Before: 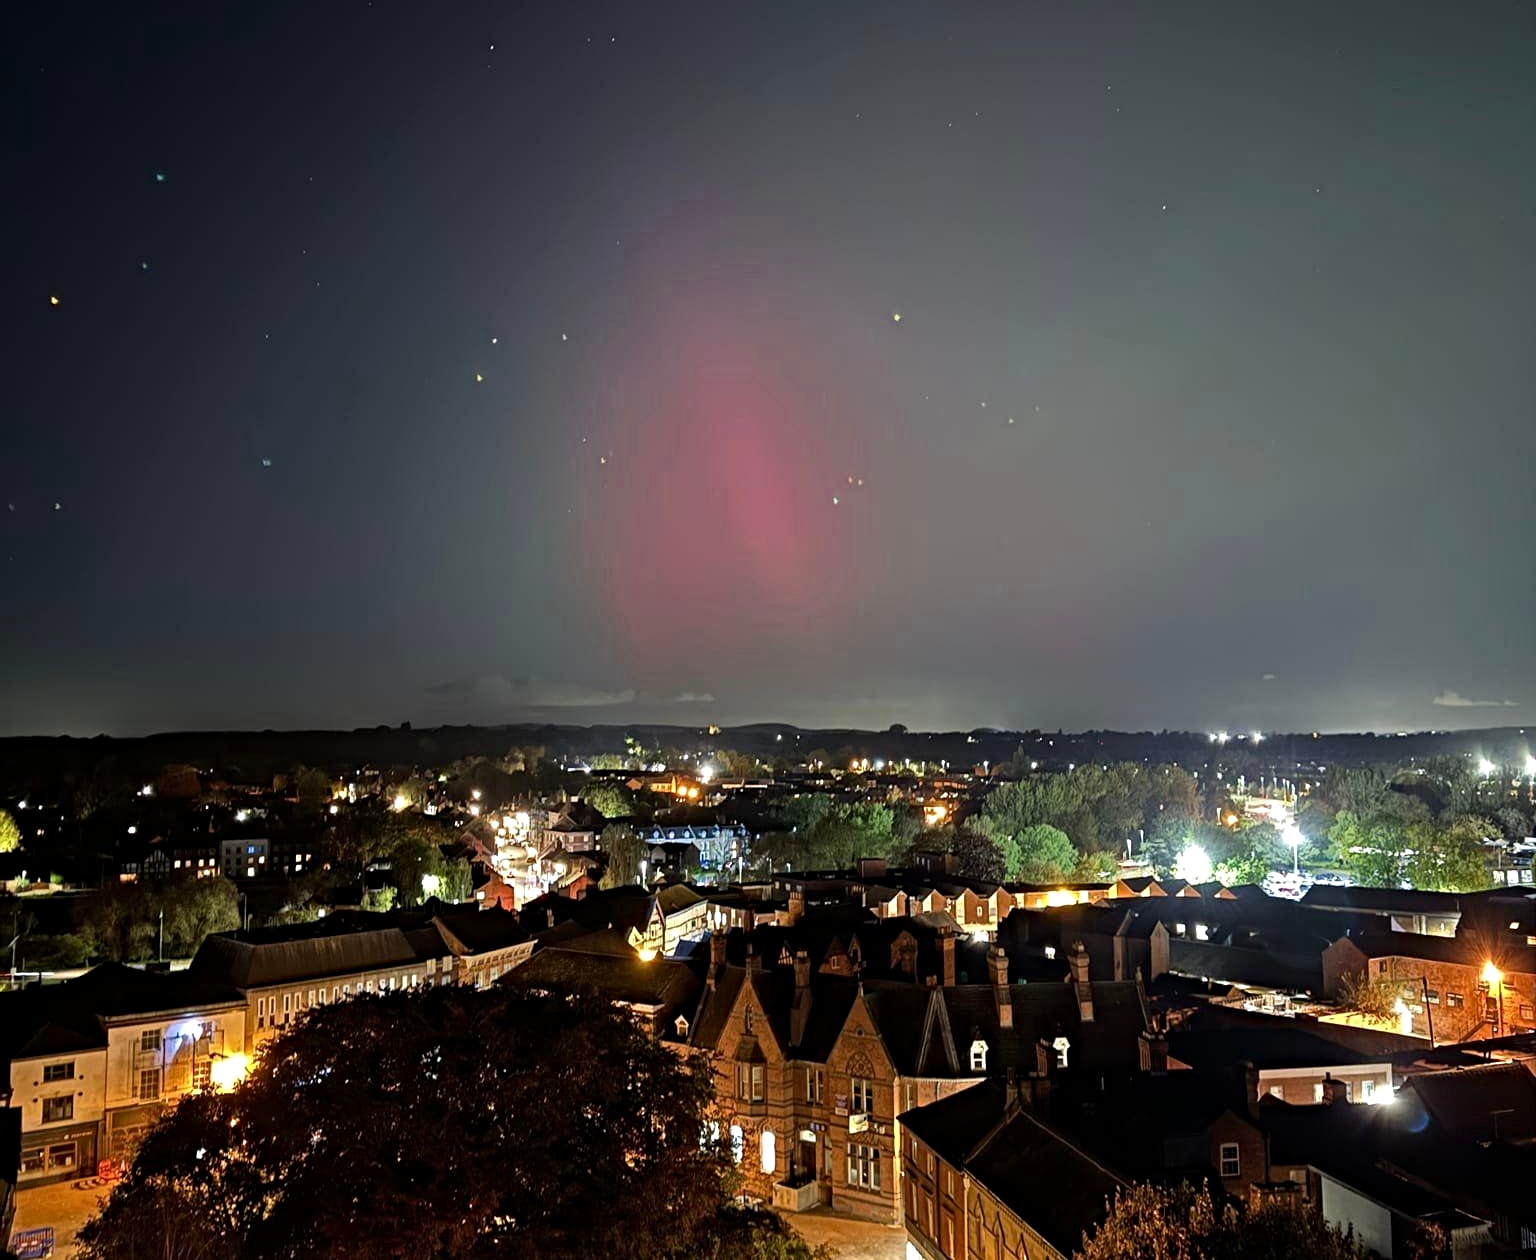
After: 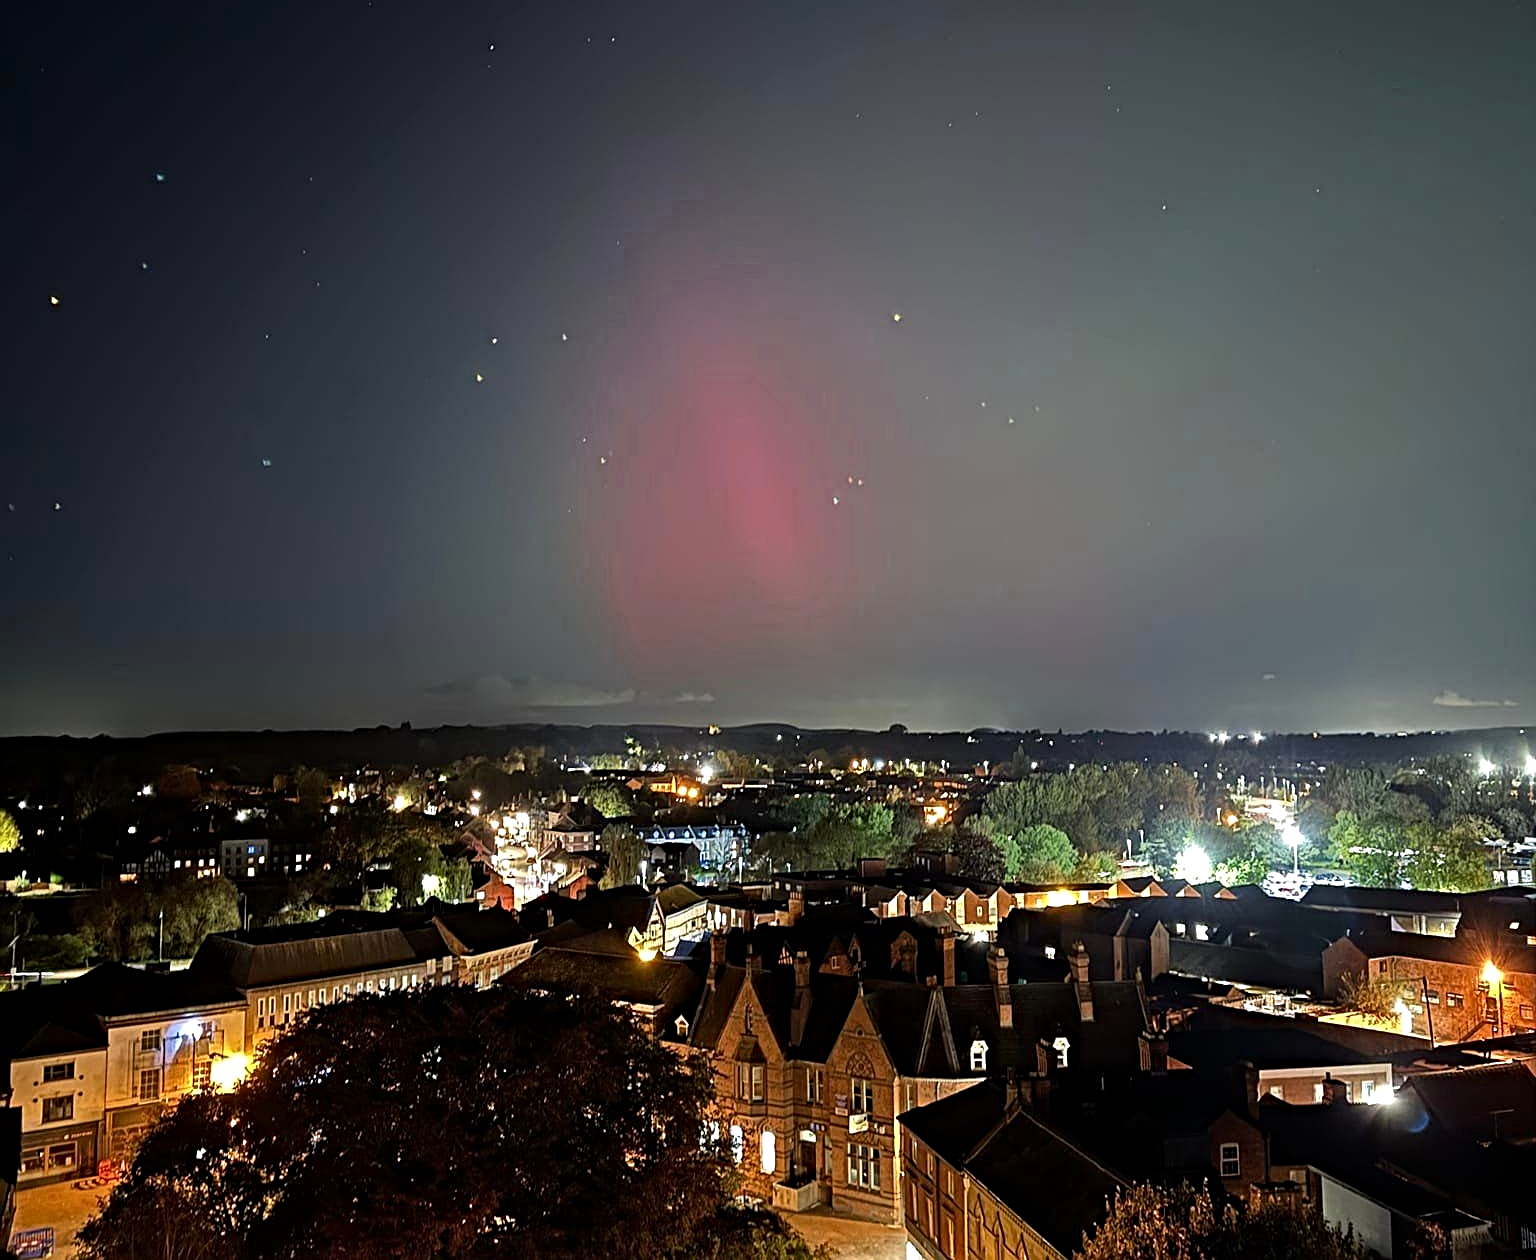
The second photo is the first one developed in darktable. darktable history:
sharpen: radius 1.94
